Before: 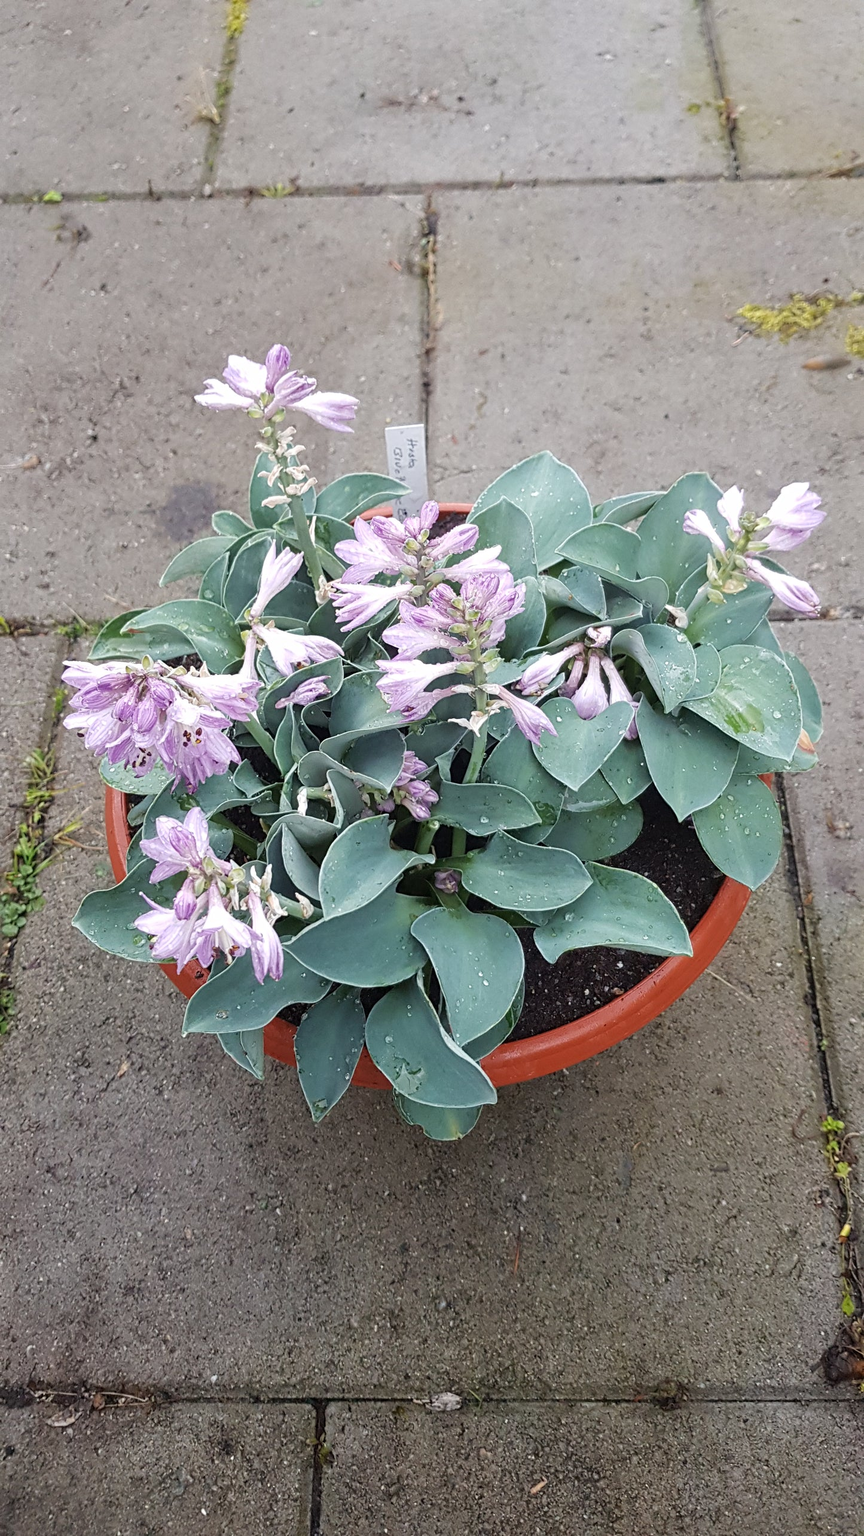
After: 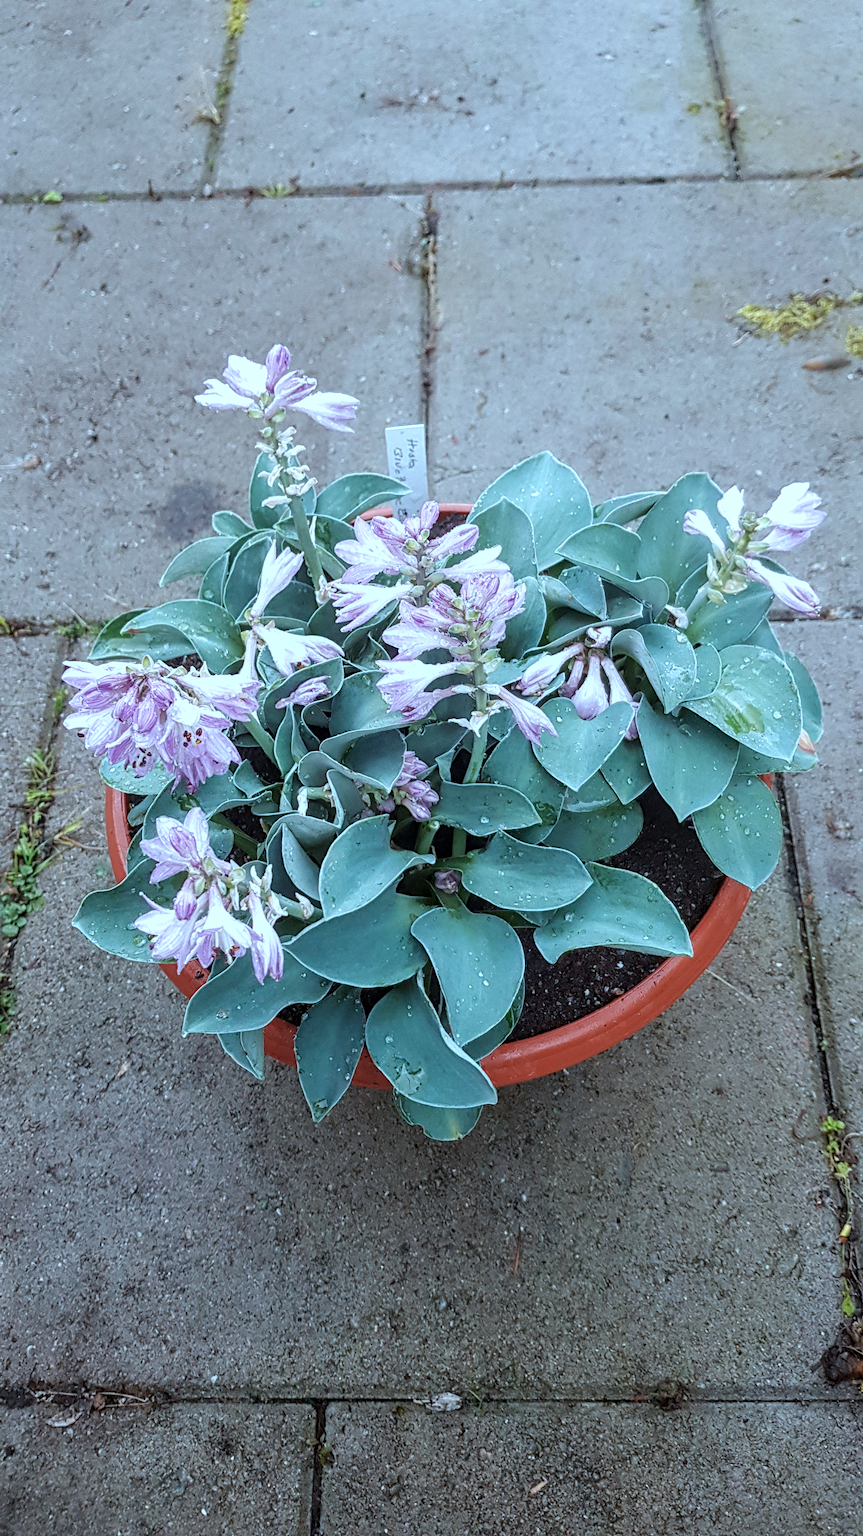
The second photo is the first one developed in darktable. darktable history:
rotate and perspective: crop left 0, crop top 0
white balance: emerald 1
local contrast: on, module defaults
color correction: highlights a* -9.73, highlights b* -21.22
